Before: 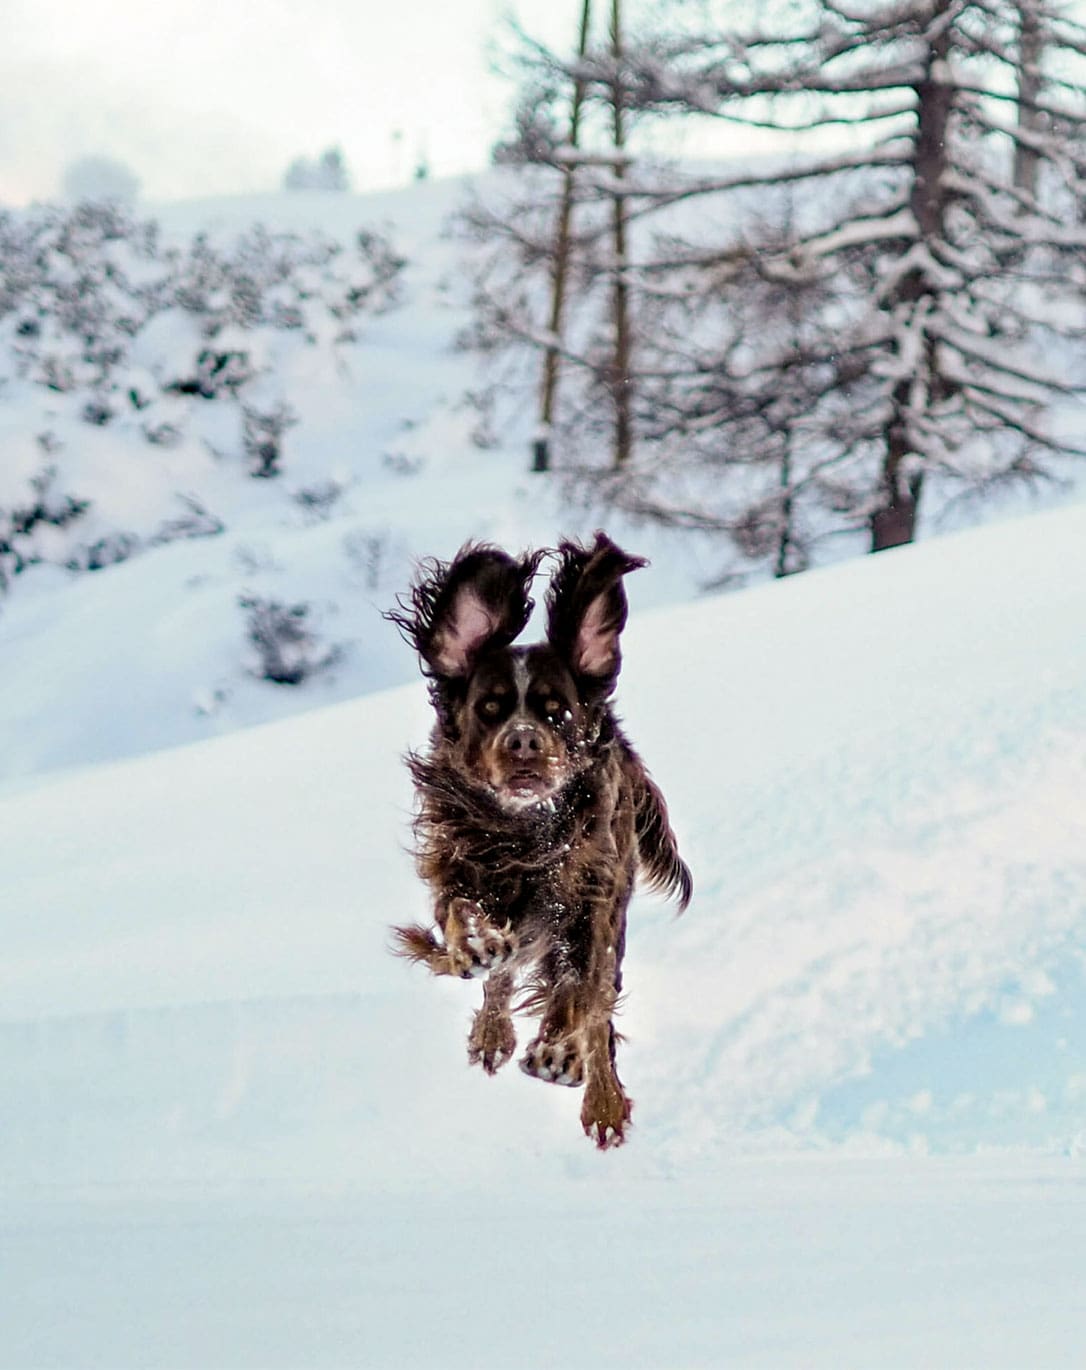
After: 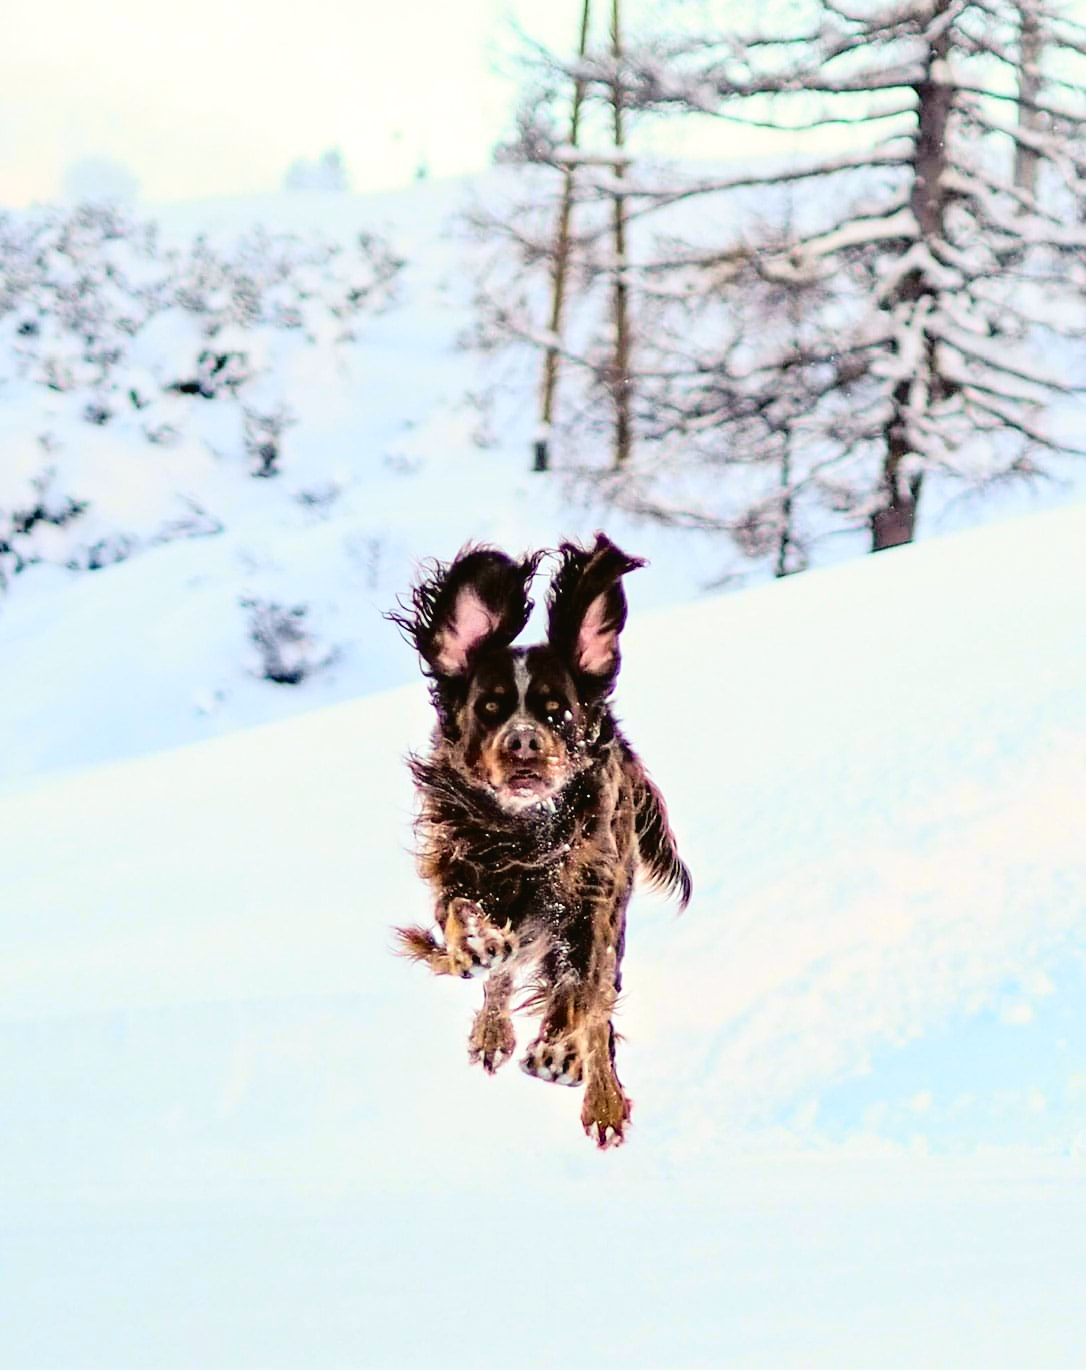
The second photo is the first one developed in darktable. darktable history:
tone curve: curves: ch0 [(0, 0) (0.058, 0.039) (0.168, 0.123) (0.282, 0.327) (0.45, 0.534) (0.676, 0.751) (0.89, 0.919) (1, 1)]; ch1 [(0, 0) (0.094, 0.081) (0.285, 0.299) (0.385, 0.403) (0.447, 0.455) (0.495, 0.496) (0.544, 0.552) (0.589, 0.612) (0.722, 0.728) (1, 1)]; ch2 [(0, 0) (0.257, 0.217) (0.43, 0.421) (0.498, 0.507) (0.531, 0.544) (0.56, 0.579) (0.625, 0.66) (1, 1)], color space Lab, independent channels, preserve colors none
exposure: black level correction -0.003, exposure 0.04 EV, compensate highlight preservation false
contrast brightness saturation: contrast 0.2, brightness 0.16, saturation 0.22
